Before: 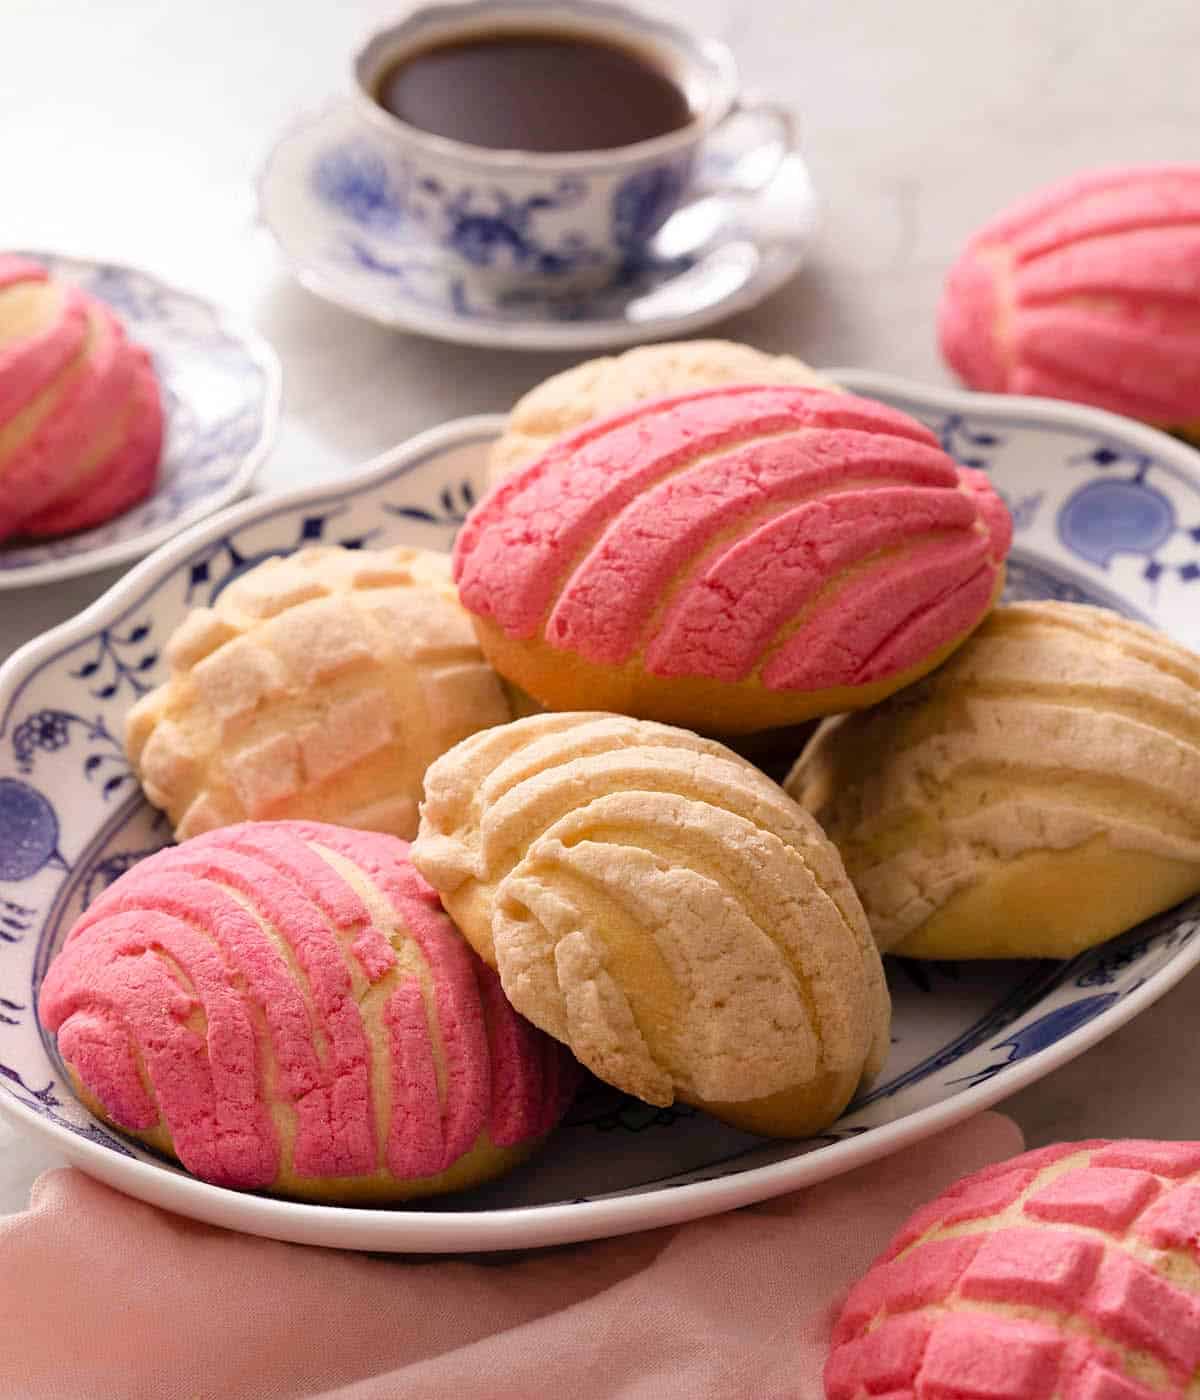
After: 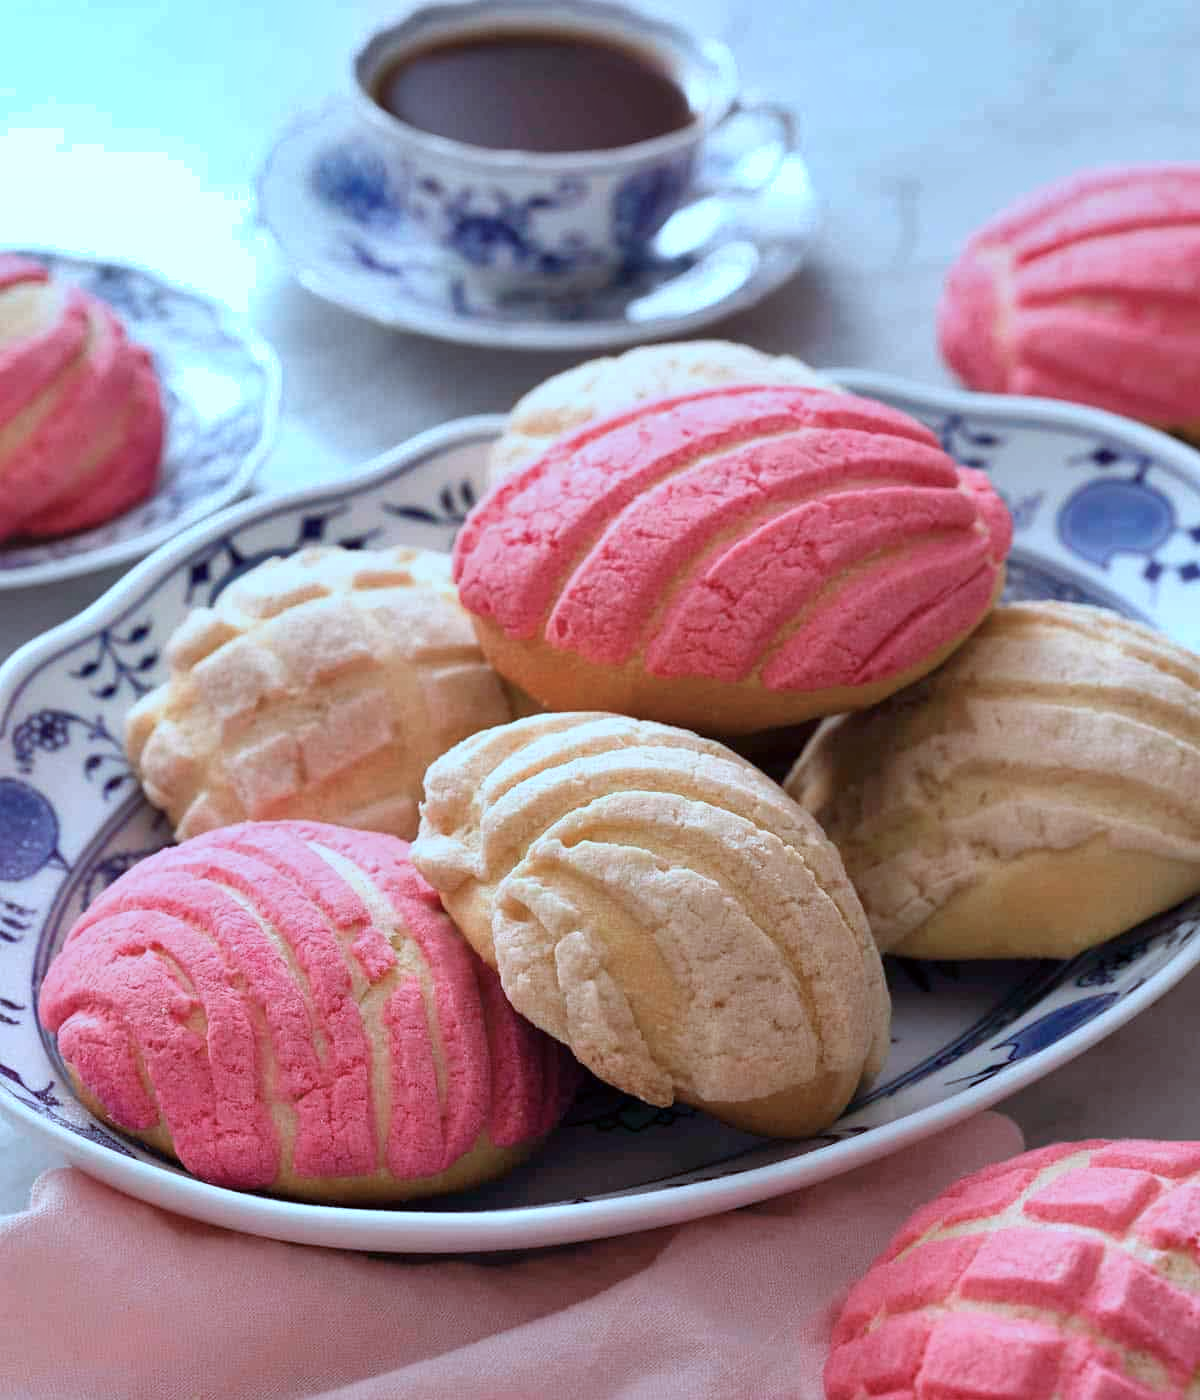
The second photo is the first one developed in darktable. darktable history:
shadows and highlights: shadows 40, highlights -54, highlights color adjustment 46%, low approximation 0.01, soften with gaussian
color calibration: illuminant as shot in camera, x 0.442, y 0.413, temperature 2903.13 K
white balance: red 1.08, blue 0.791
